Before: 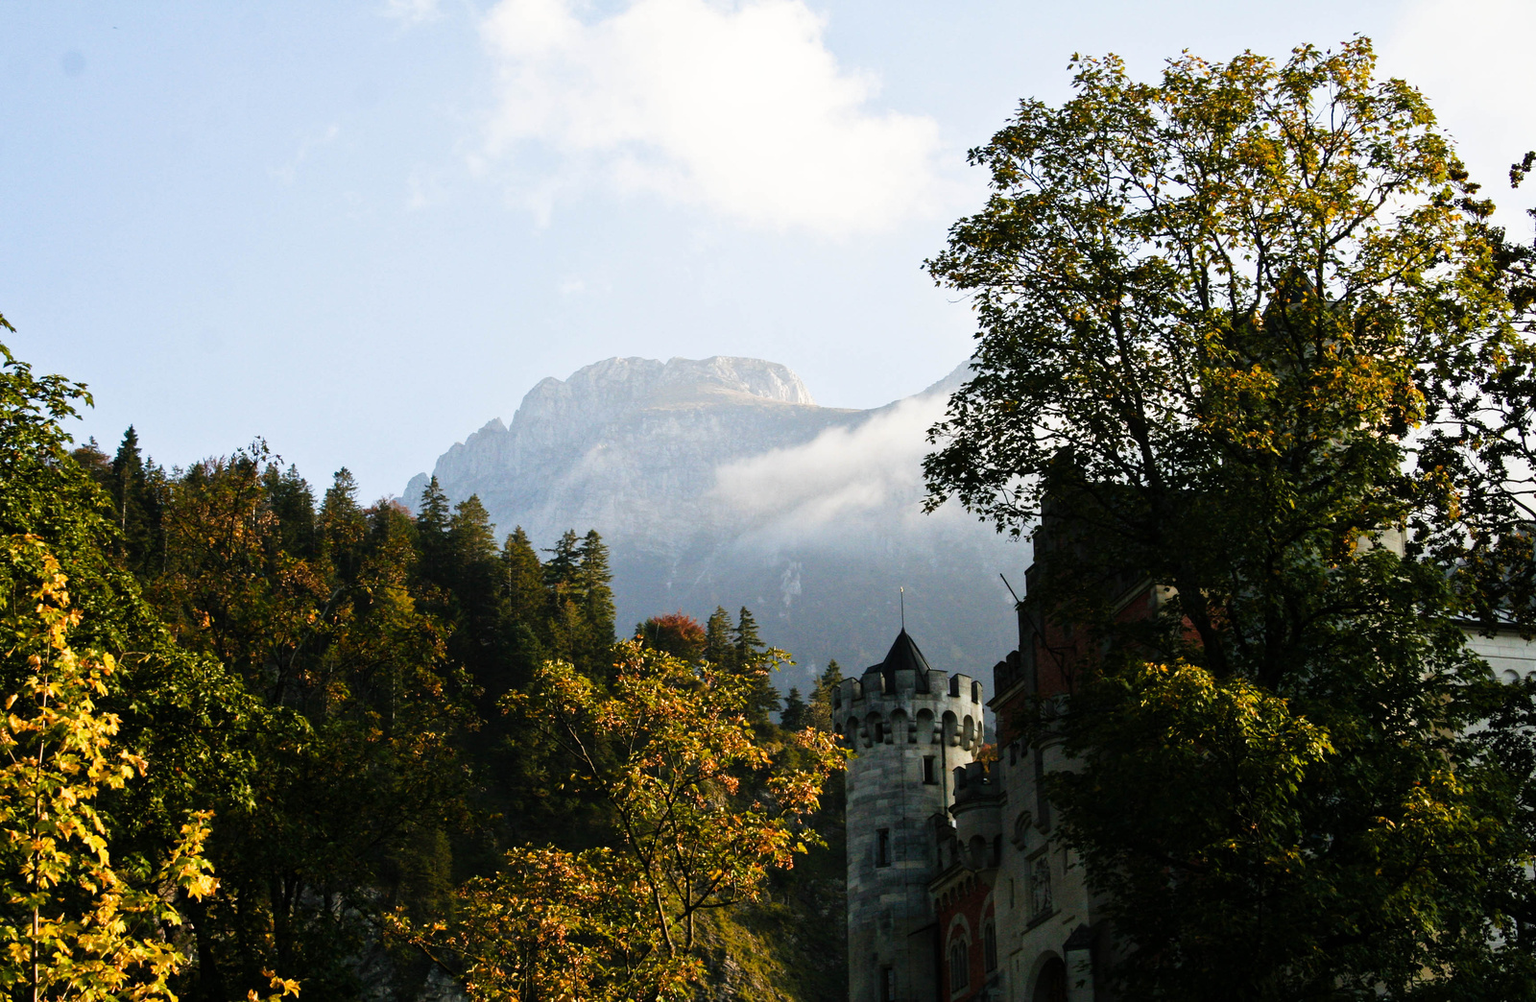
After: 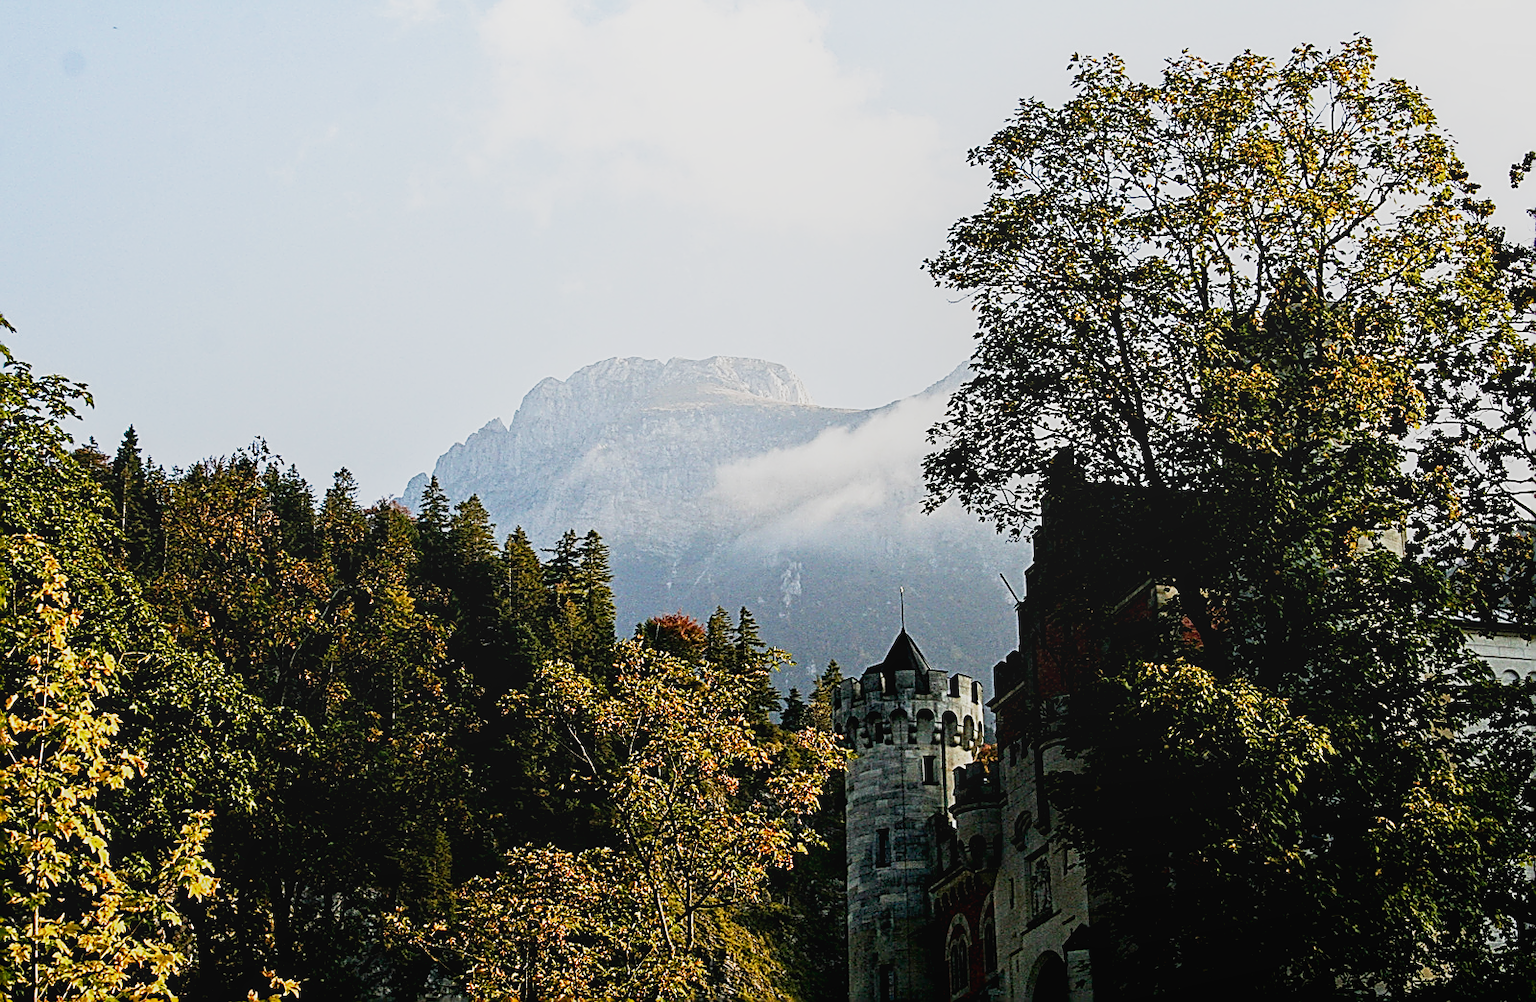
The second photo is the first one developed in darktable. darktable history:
base curve: curves: ch0 [(0, 0) (0.088, 0.125) (0.176, 0.251) (0.354, 0.501) (0.613, 0.749) (1, 0.877)], preserve colors none
exposure: black level correction 0.006, exposure -0.225 EV, compensate highlight preservation false
local contrast: detail 109%
sharpen: amount 1.85
